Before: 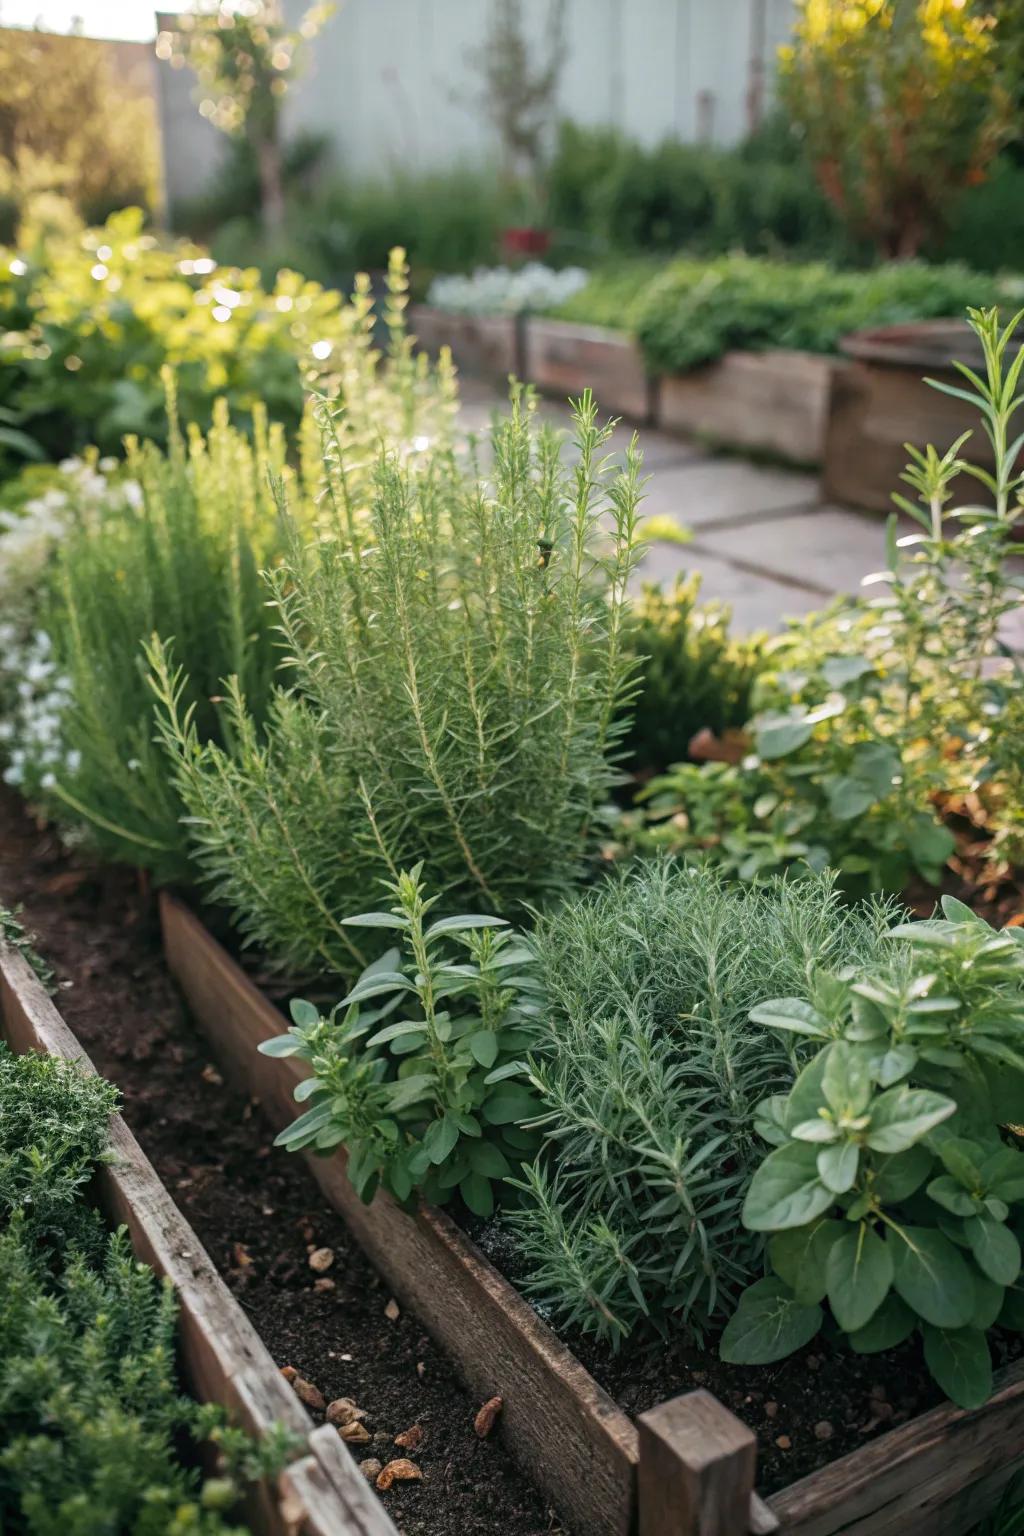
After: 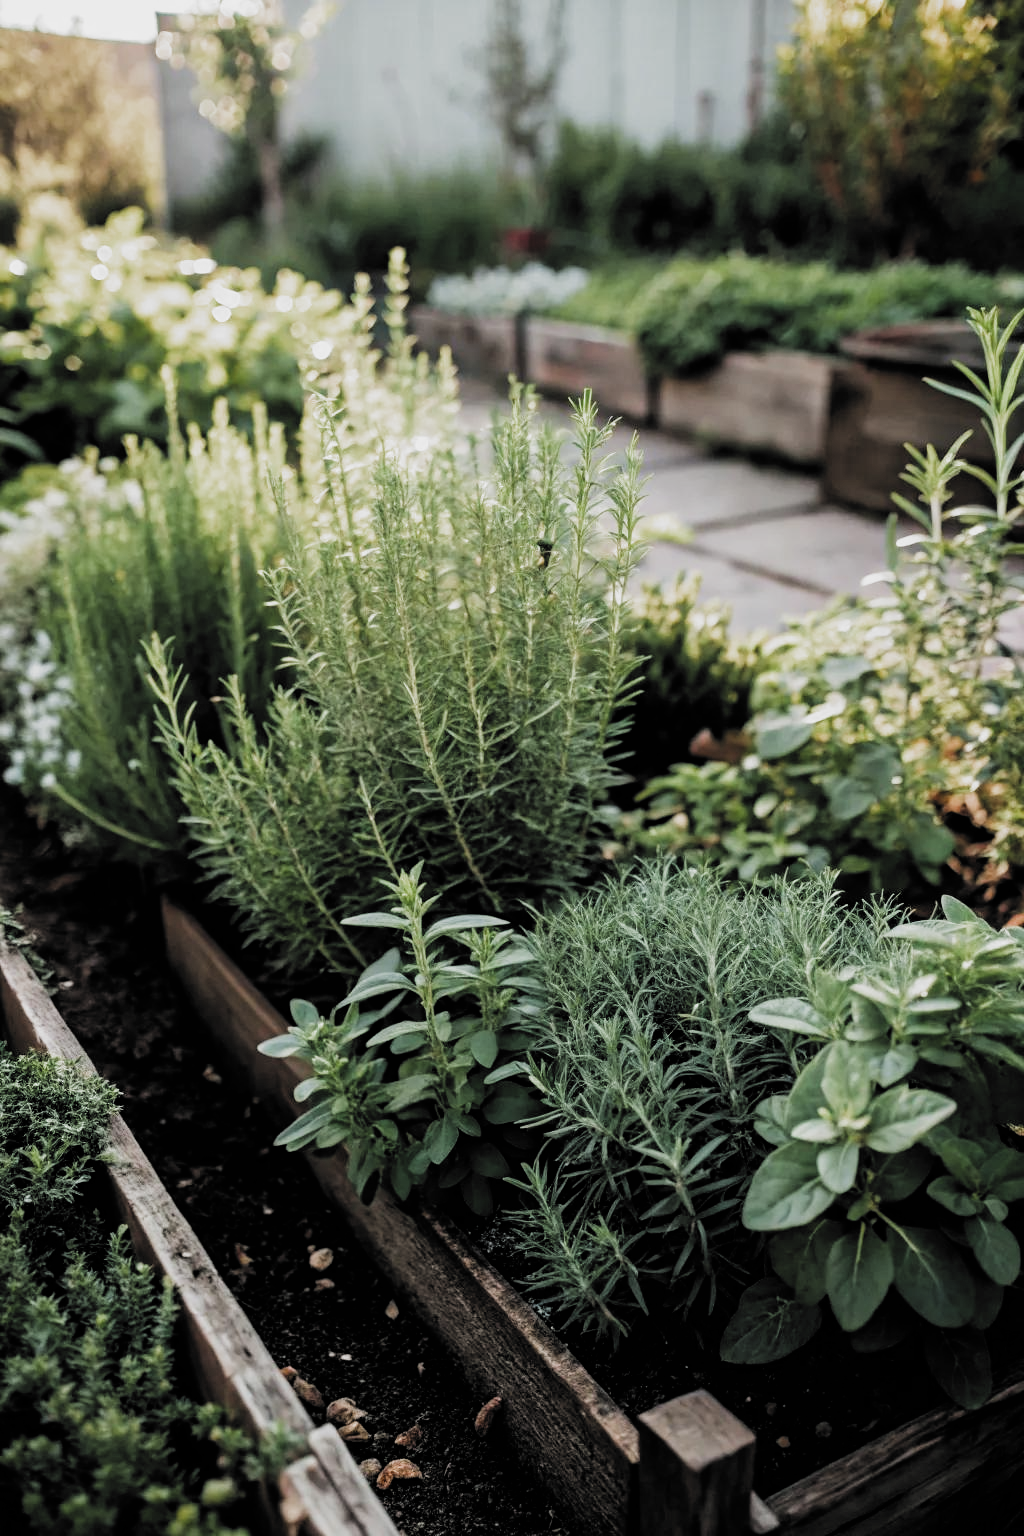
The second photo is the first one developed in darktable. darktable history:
color zones: curves: ch0 [(0.25, 0.5) (0.428, 0.473) (0.75, 0.5)]; ch1 [(0.243, 0.479) (0.398, 0.452) (0.75, 0.5)]
filmic rgb: black relative exposure -5.01 EV, white relative exposure 3.97 EV, hardness 2.9, contrast 1.405, highlights saturation mix -31.35%, add noise in highlights 0.001, color science v3 (2019), use custom middle-gray values true, contrast in highlights soft
